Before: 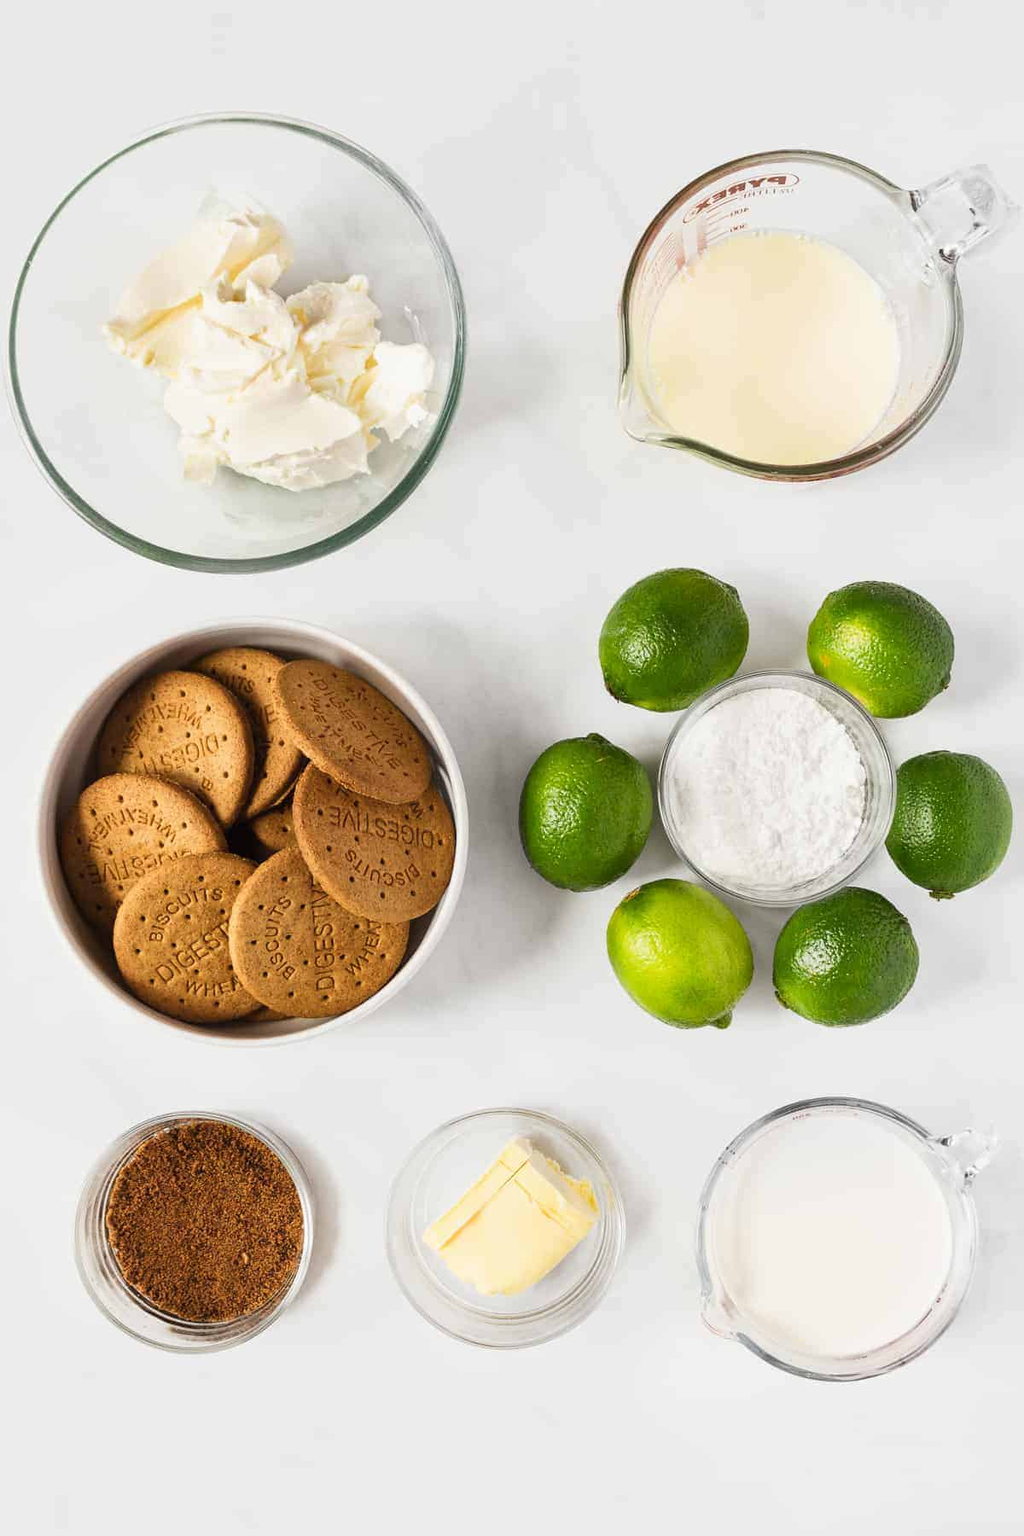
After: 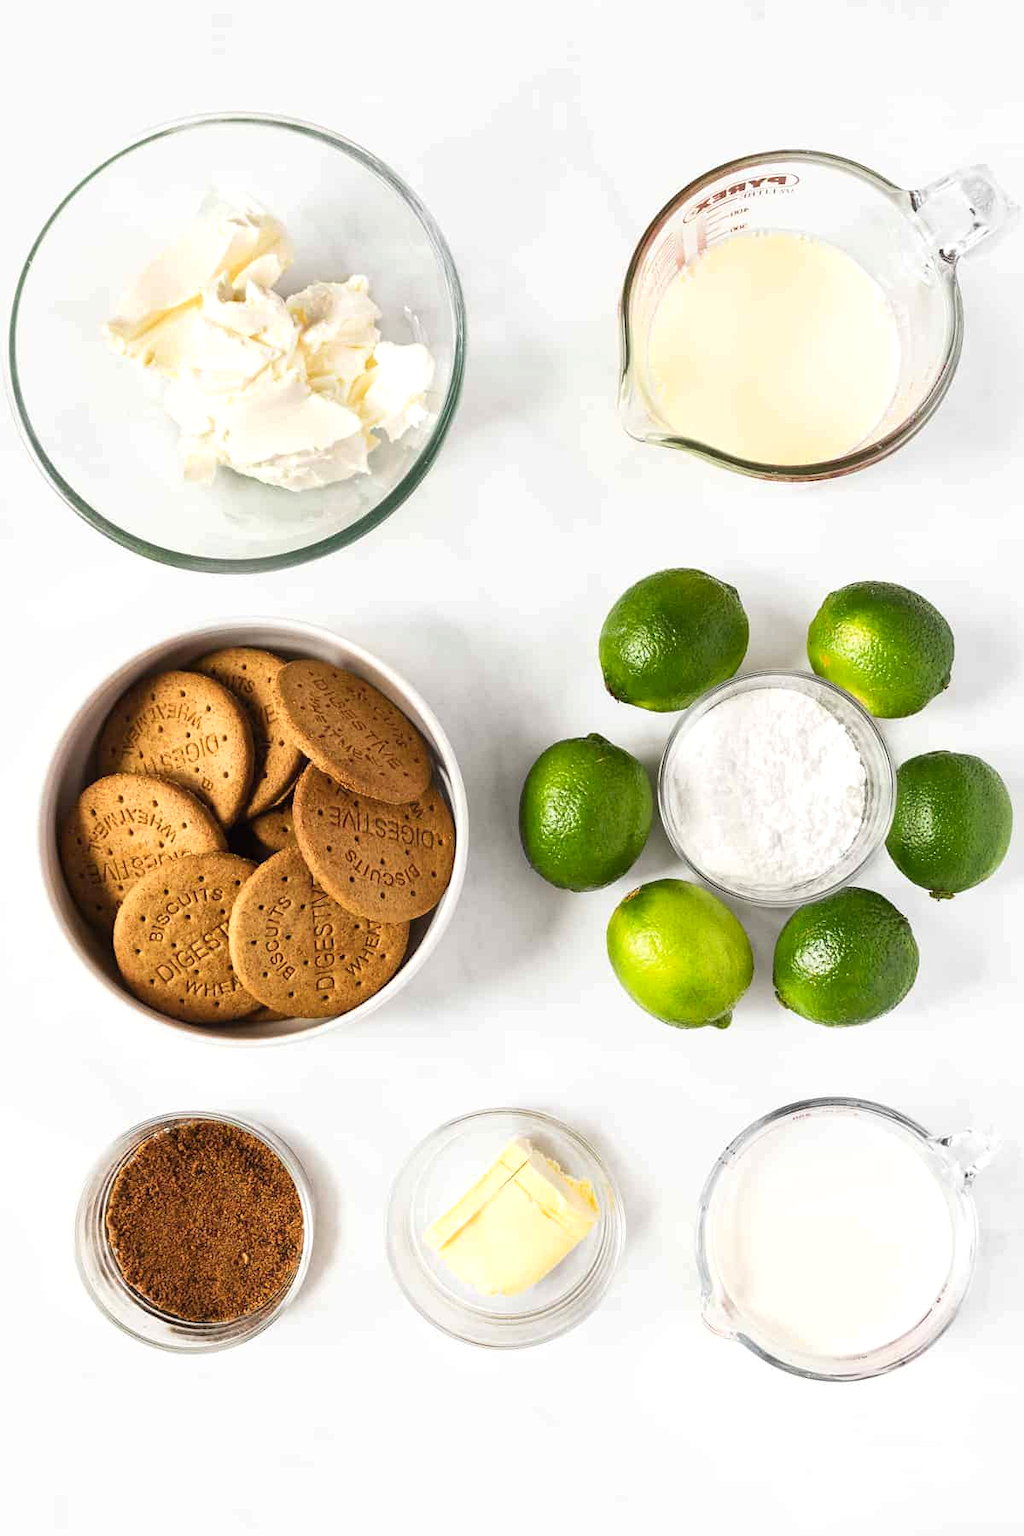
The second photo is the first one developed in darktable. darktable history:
color balance rgb: highlights gain › luminance 17.95%, perceptual saturation grading › global saturation -4.215%, global vibrance 20%
